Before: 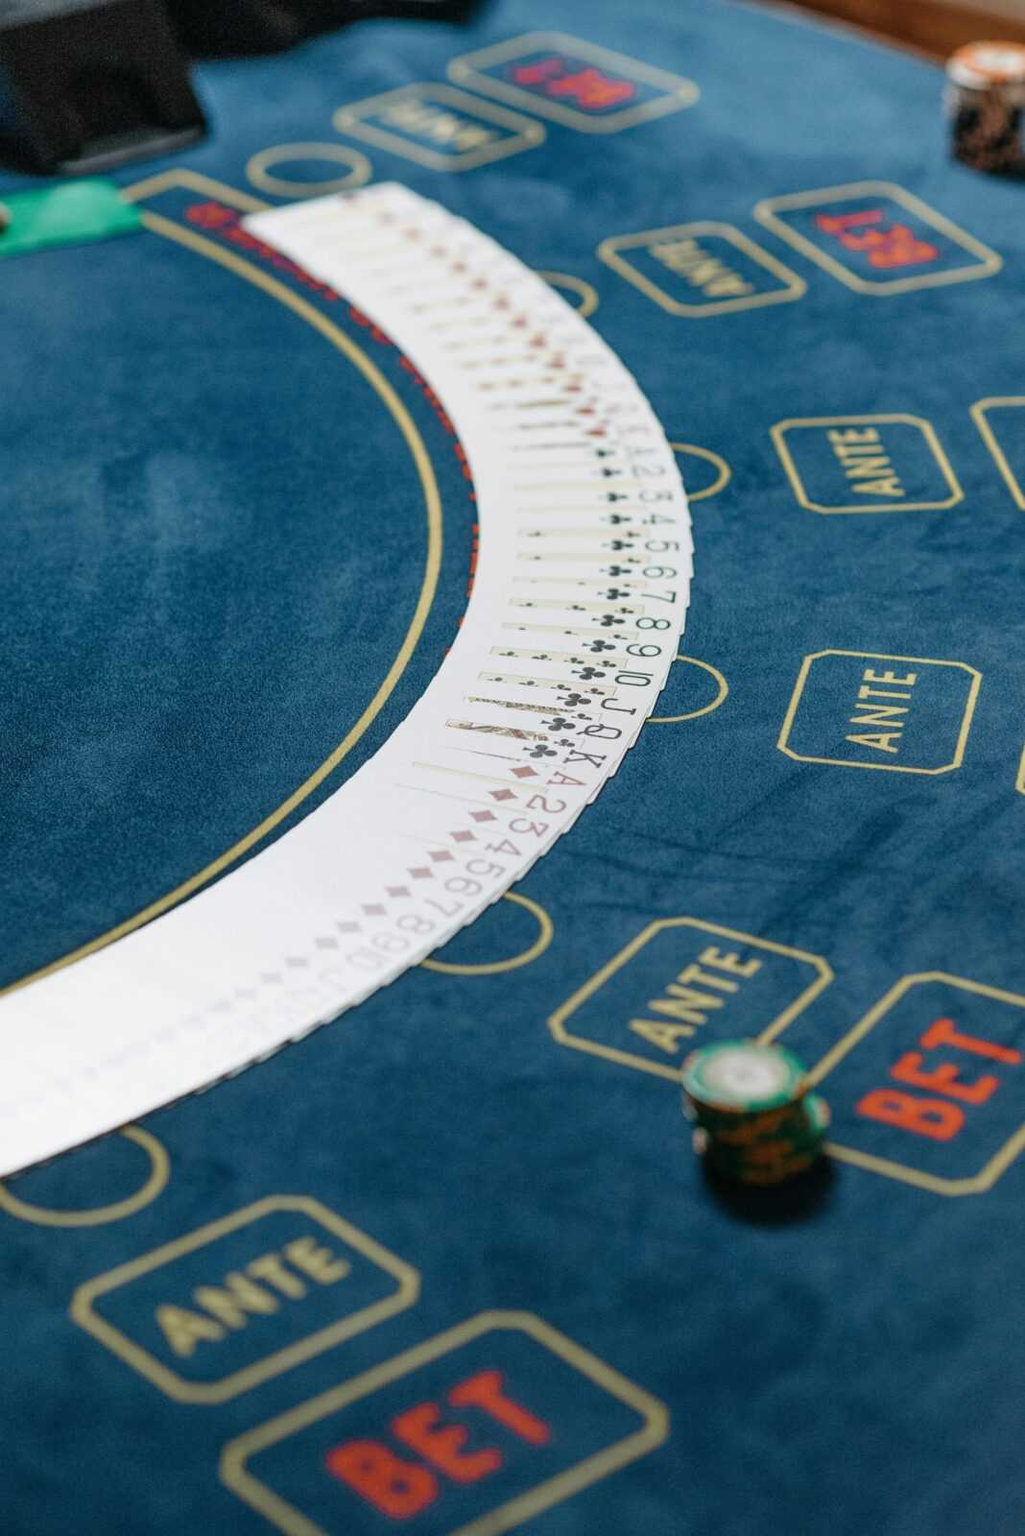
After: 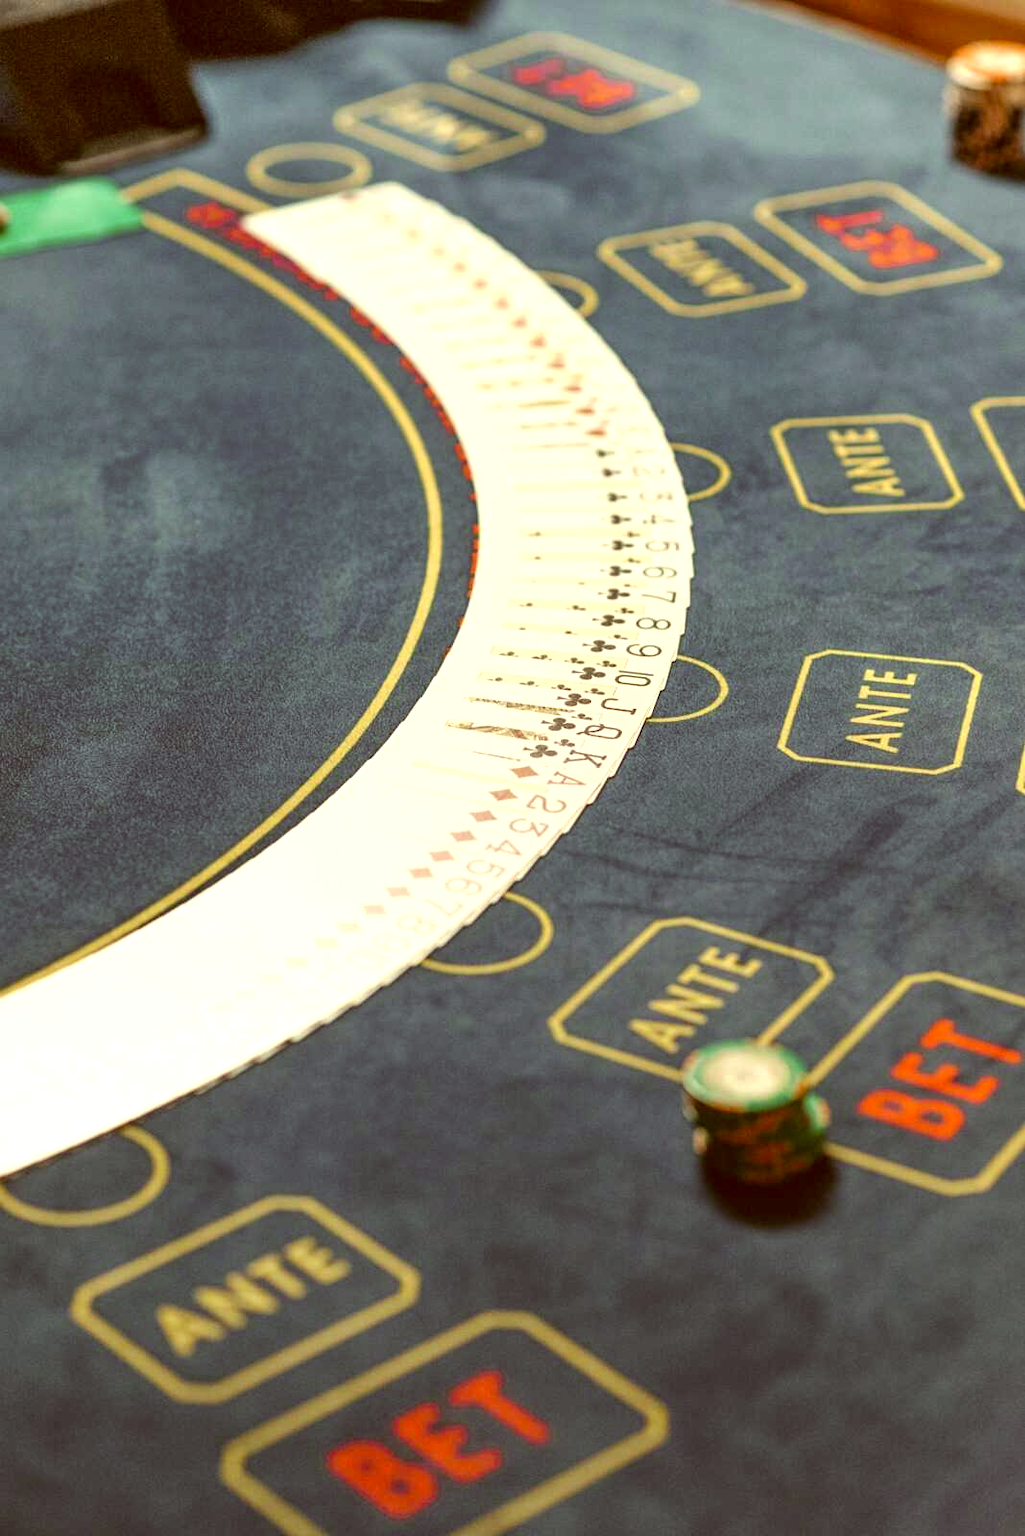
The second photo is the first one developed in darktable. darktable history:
exposure: black level correction 0, exposure 0.7 EV, compensate exposure bias true, compensate highlight preservation false
color correction: highlights a* 1.12, highlights b* 24.26, shadows a* 15.58, shadows b* 24.26
